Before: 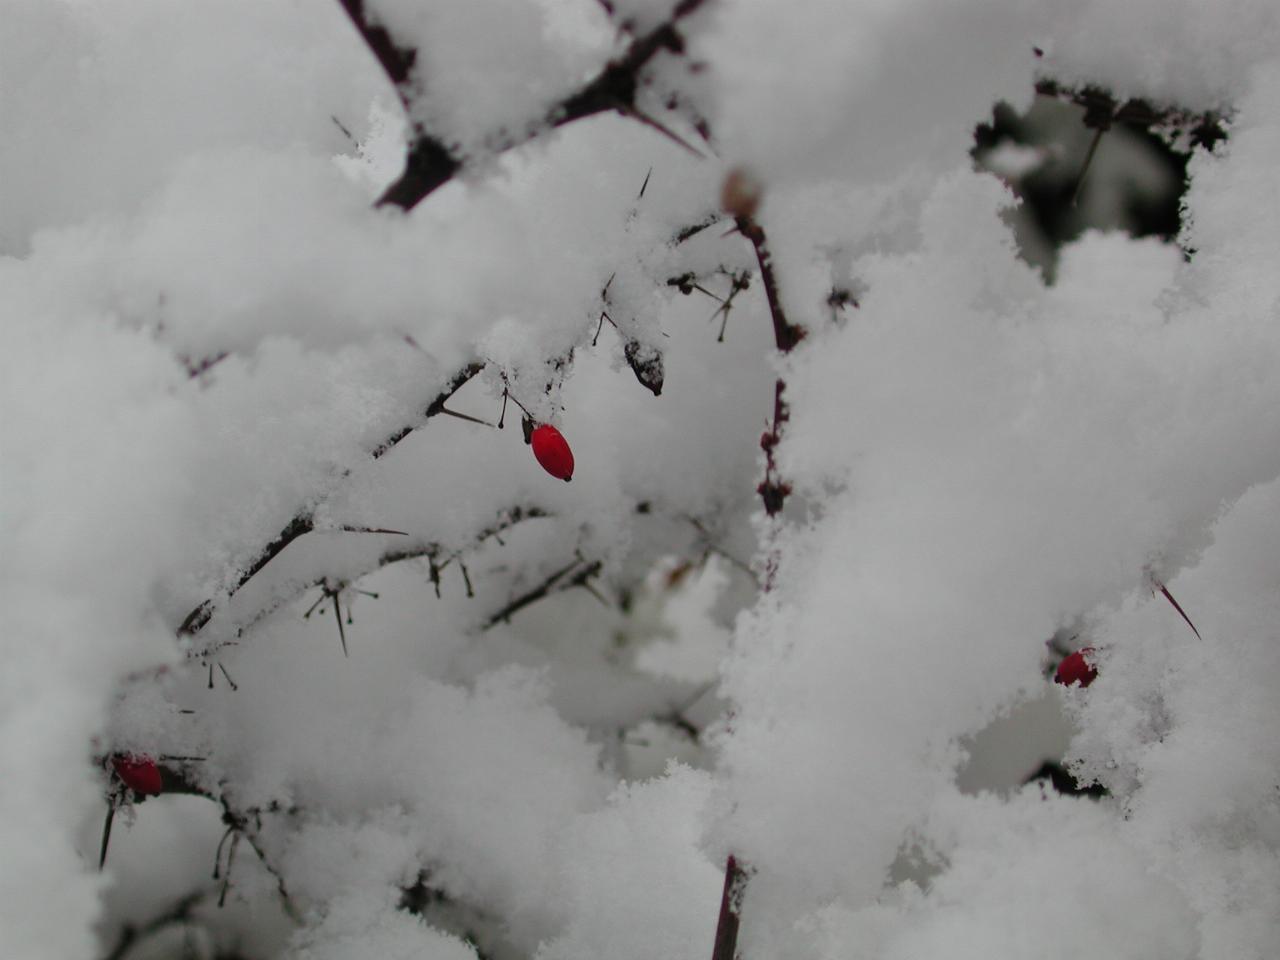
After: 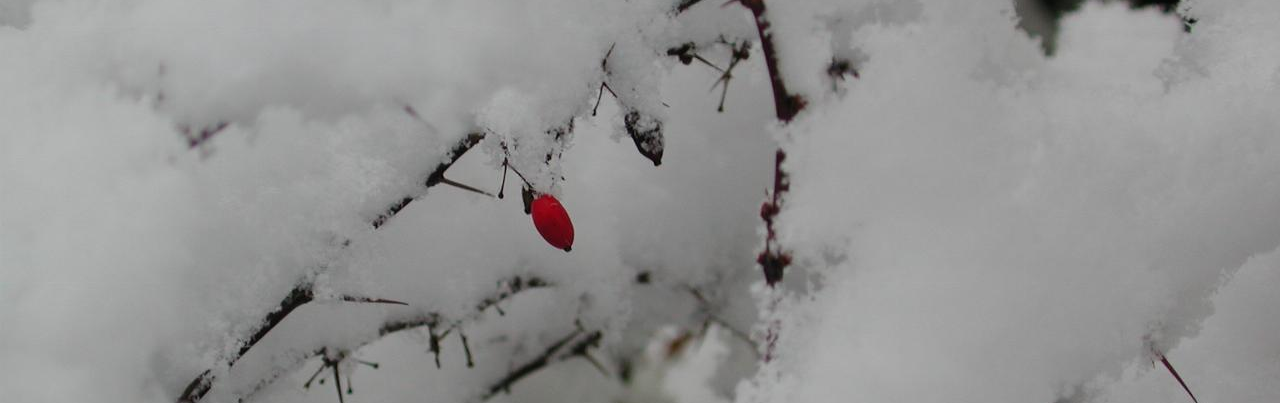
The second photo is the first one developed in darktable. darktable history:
crop and rotate: top 24.05%, bottom 33.965%
